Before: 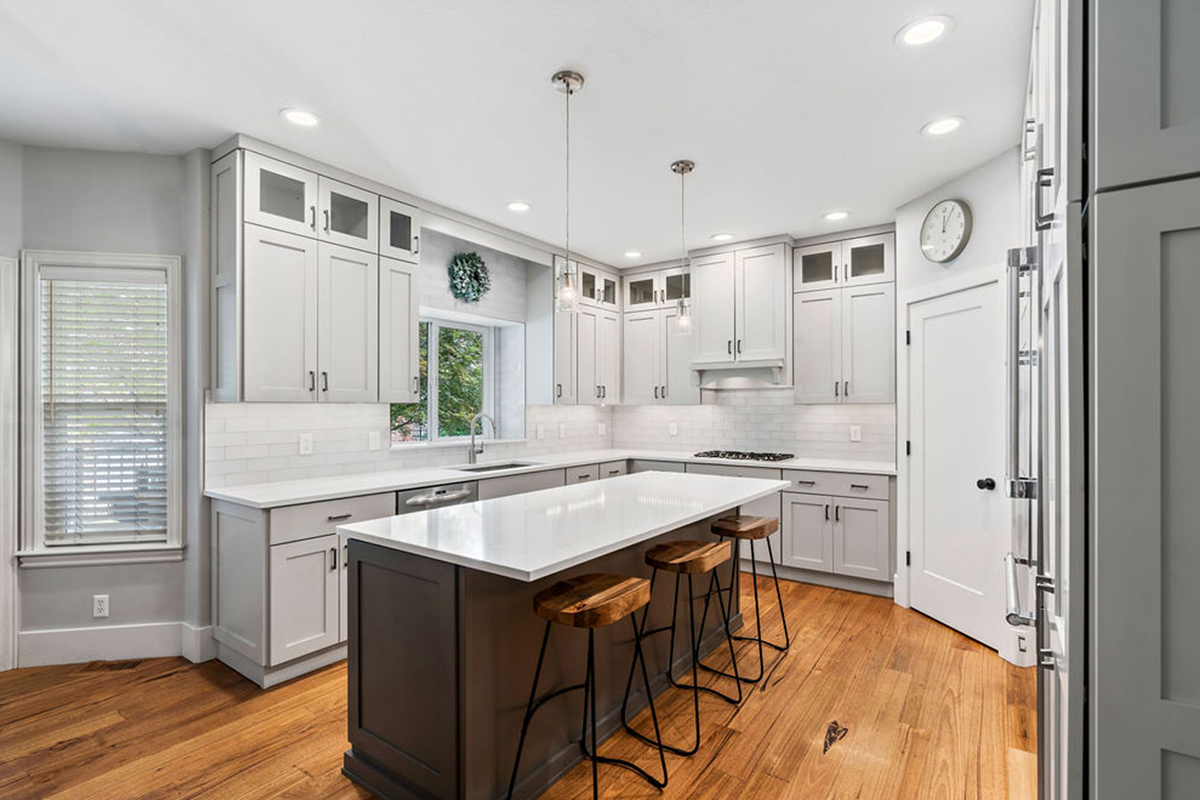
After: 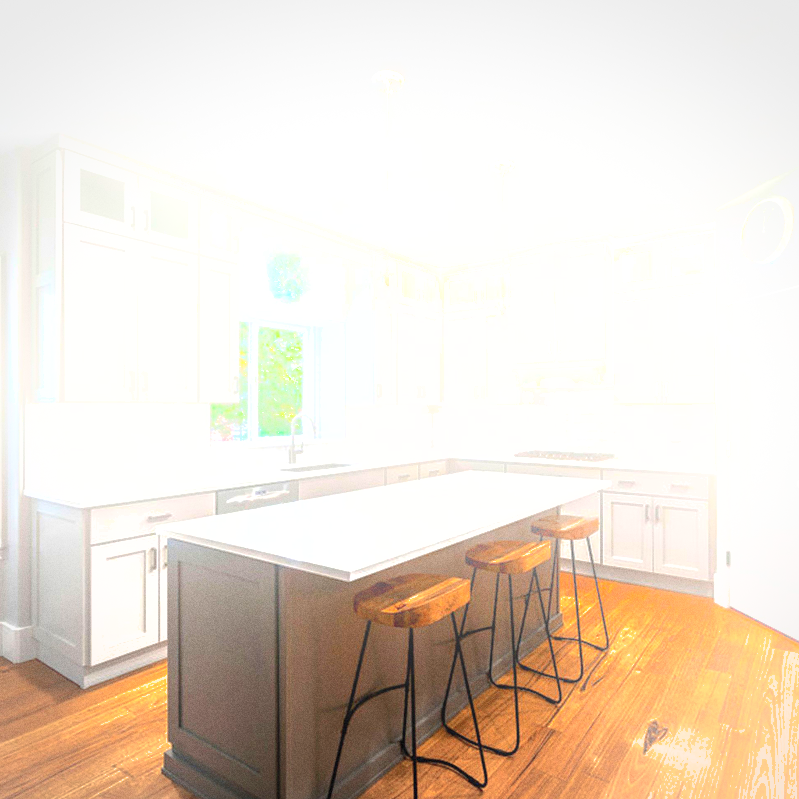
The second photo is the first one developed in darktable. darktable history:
exposure: black level correction 0, exposure 1.2 EV, compensate highlight preservation false
crop and rotate: left 15.055%, right 18.278%
vignetting: fall-off start 85%, fall-off radius 80%, brightness -0.182, saturation -0.3, width/height ratio 1.219, dithering 8-bit output, unbound false
bloom: on, module defaults
white balance: red 1, blue 1
grain: coarseness 0.09 ISO
shadows and highlights: highlights -60
